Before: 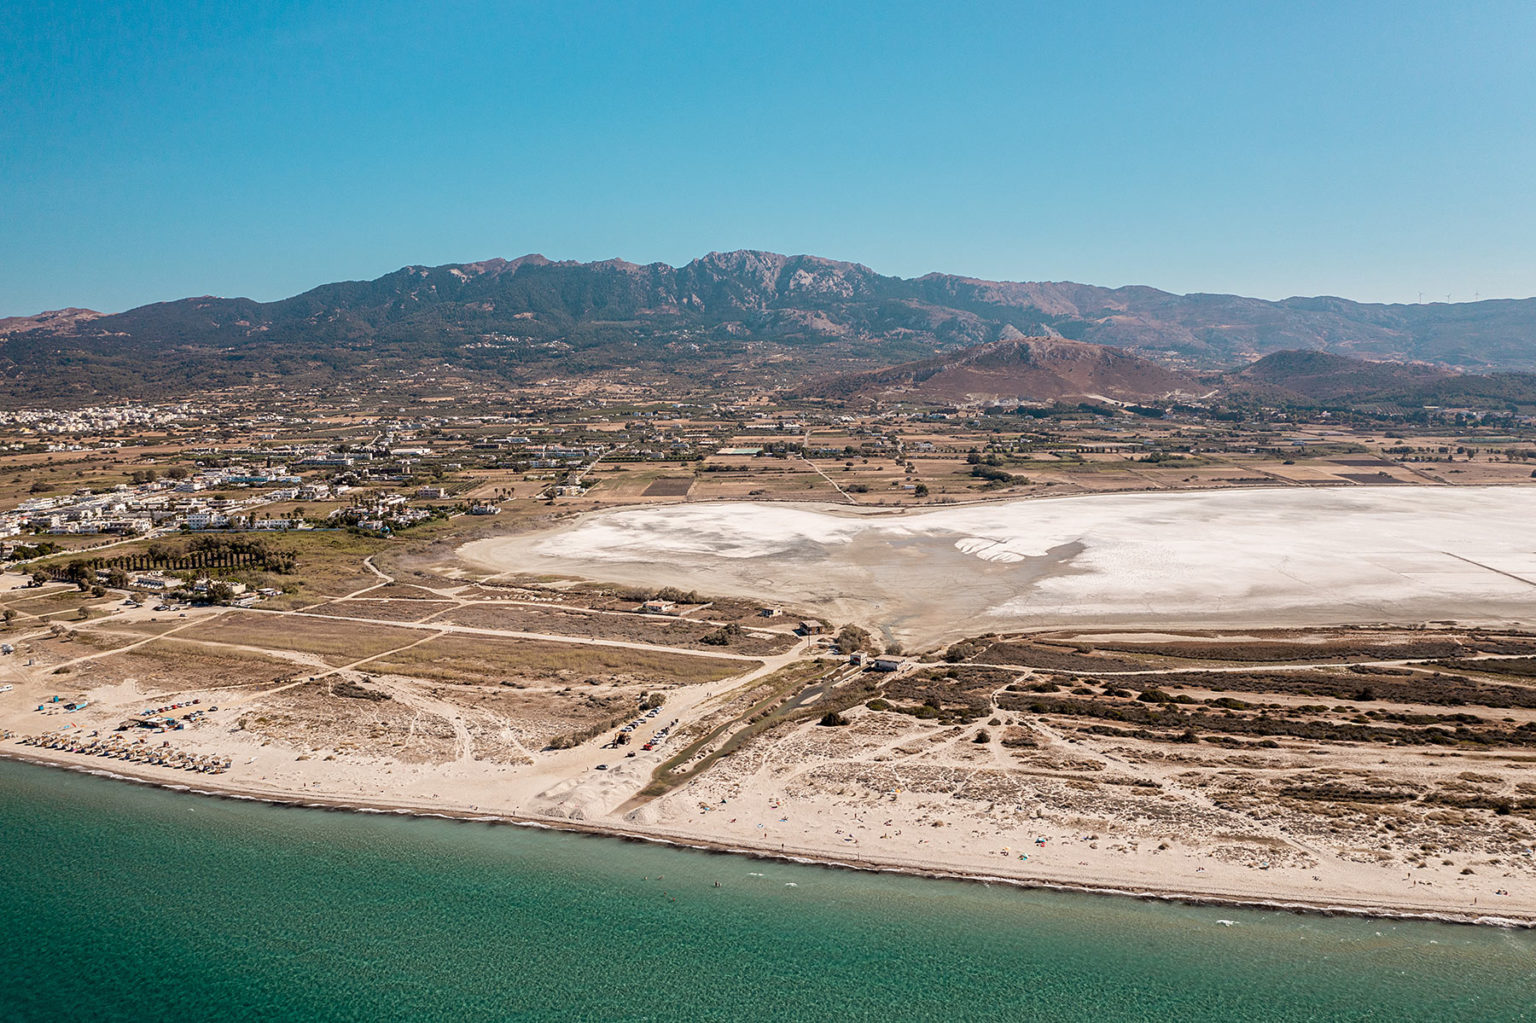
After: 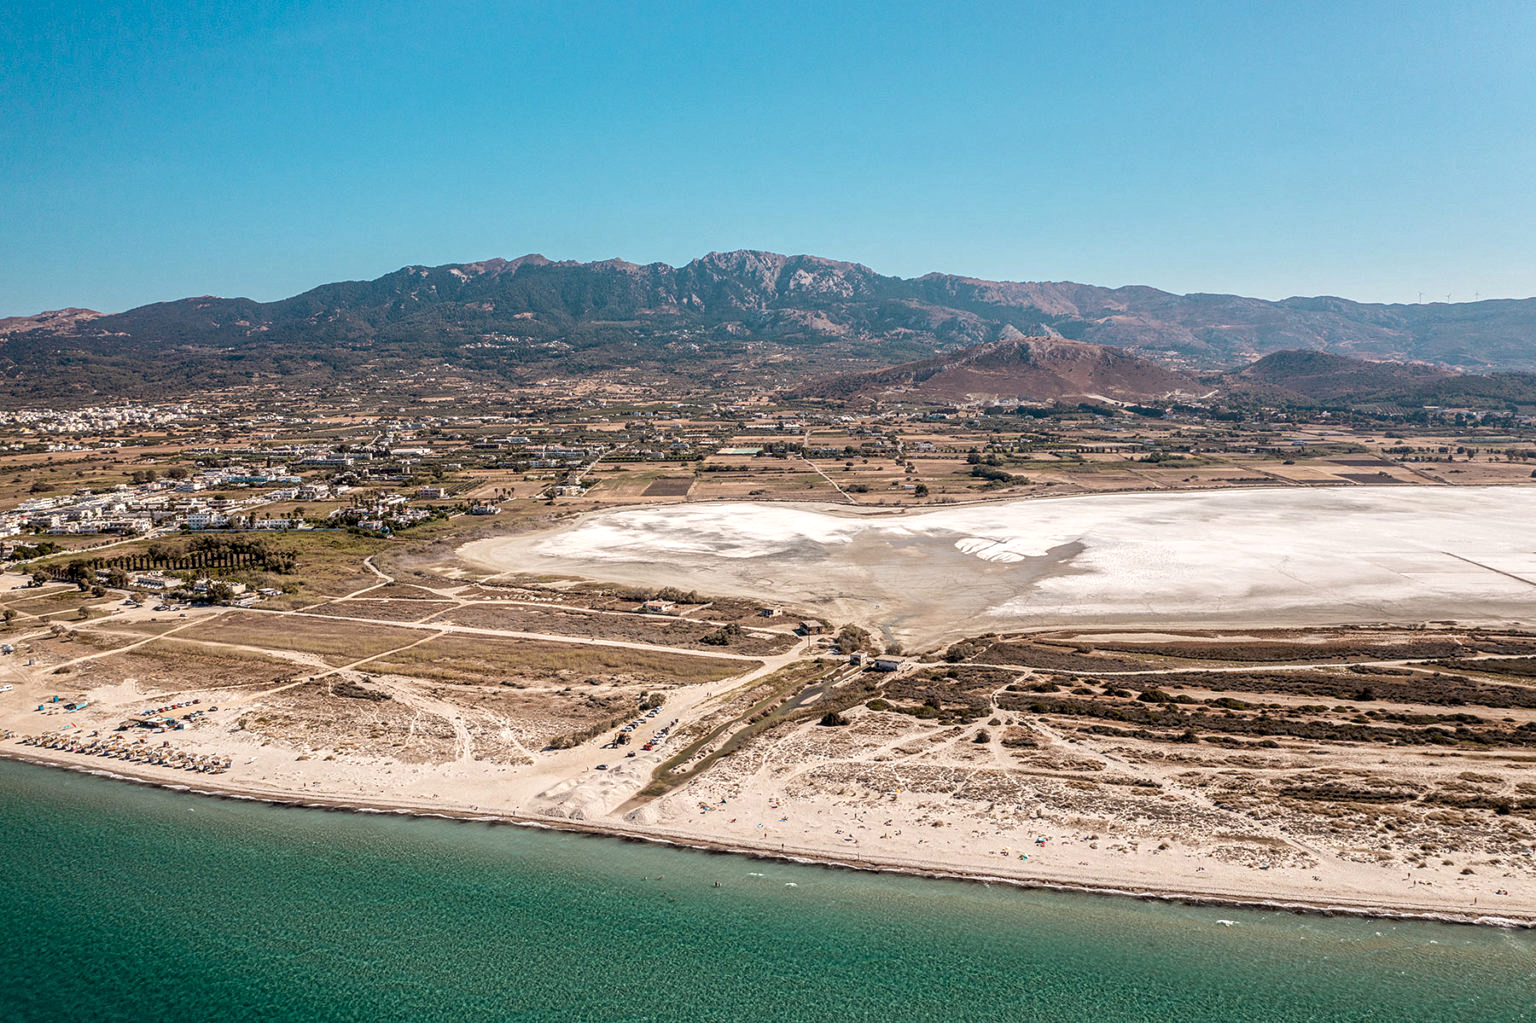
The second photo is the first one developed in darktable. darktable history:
levels: mode automatic, black 0.023%, white 99.97%, levels [0.062, 0.494, 0.925]
local contrast: on, module defaults
